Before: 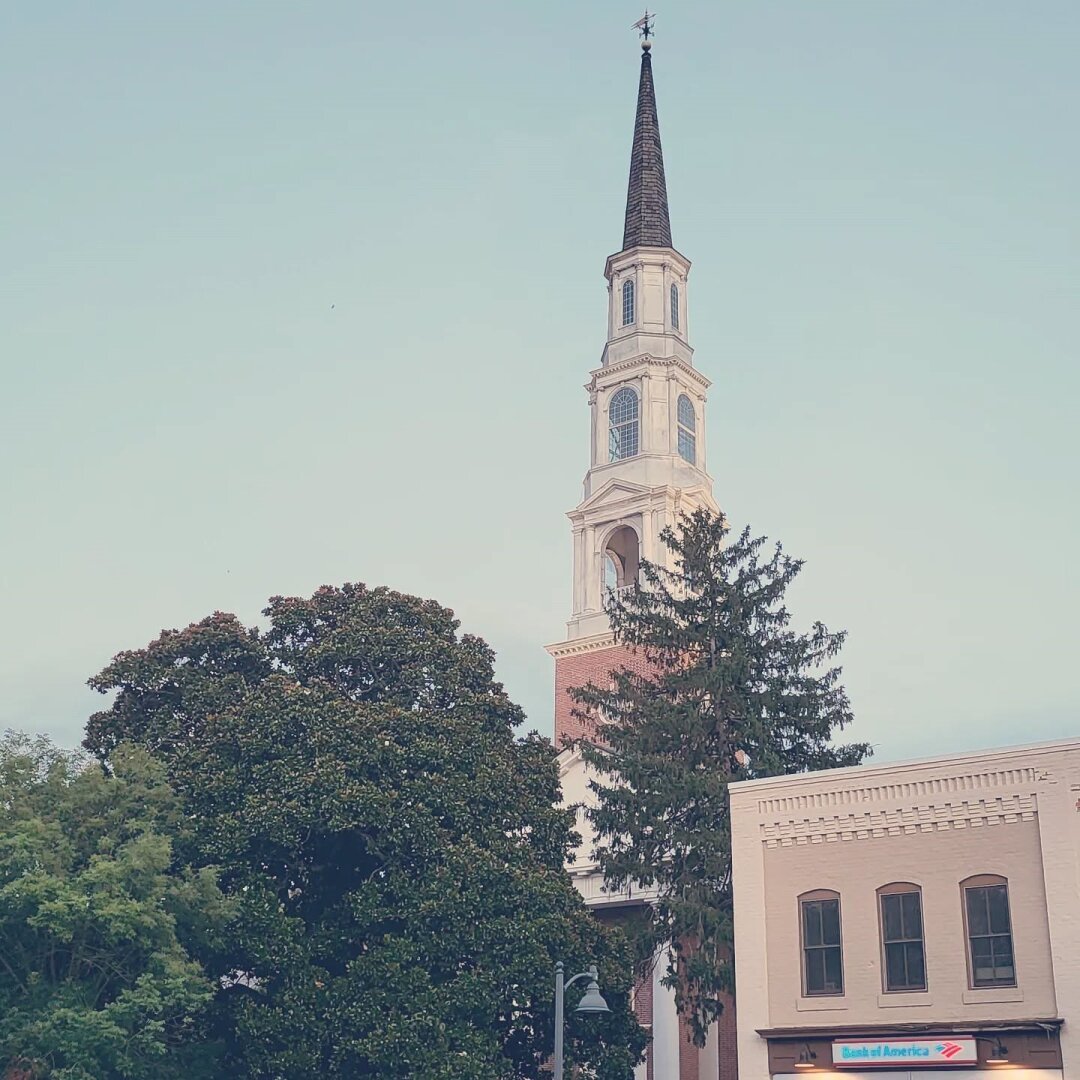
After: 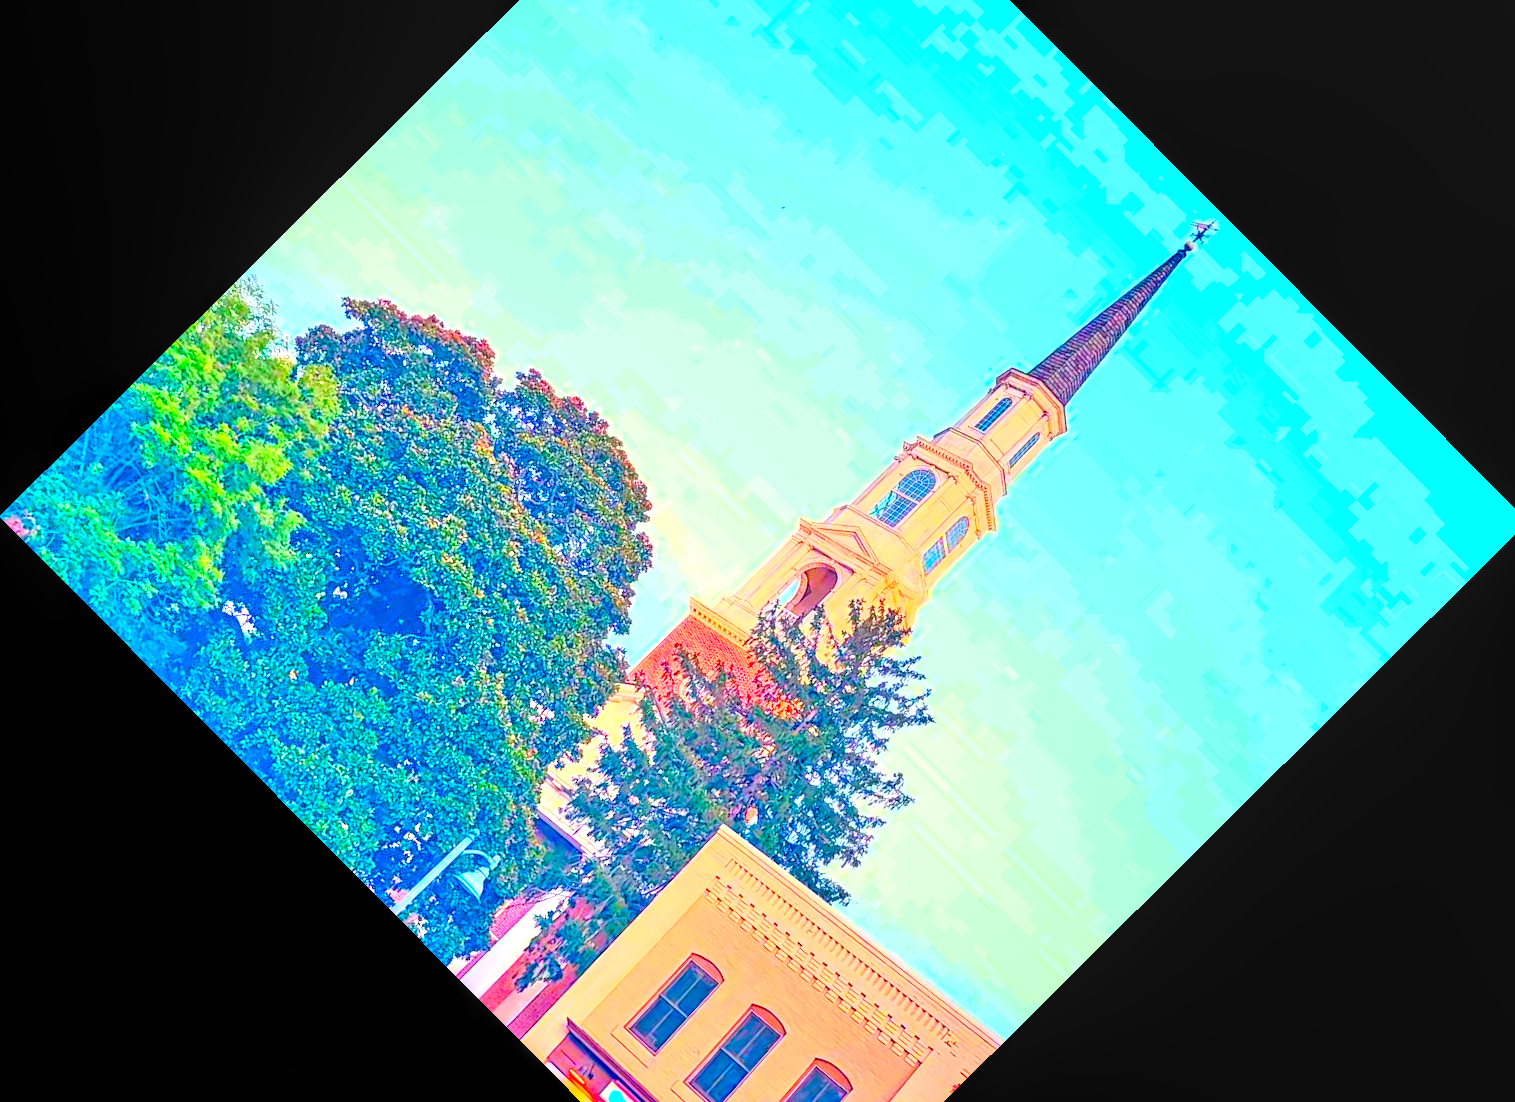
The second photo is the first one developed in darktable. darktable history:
tone equalizer: -7 EV 0.15 EV, -6 EV 0.584 EV, -5 EV 1.12 EV, -4 EV 1.31 EV, -3 EV 1.14 EV, -2 EV 0.6 EV, -1 EV 0.152 EV
haze removal: compatibility mode true, adaptive false
local contrast: highlights 64%, shadows 54%, detail 168%, midtone range 0.51
color correction: highlights b* -0.004, saturation 2.96
crop and rotate: angle -45.2°, top 16.06%, right 0.783%, bottom 11.753%
tone curve: curves: ch0 [(0, 0) (0.389, 0.458) (0.745, 0.82) (0.849, 0.917) (0.919, 0.969) (1, 1)]; ch1 [(0, 0) (0.437, 0.404) (0.5, 0.5) (0.529, 0.55) (0.58, 0.6) (0.616, 0.649) (1, 1)]; ch2 [(0, 0) (0.442, 0.428) (0.5, 0.5) (0.525, 0.543) (0.585, 0.62) (1, 1)], color space Lab, independent channels, preserve colors none
base curve: curves: ch0 [(0, 0) (0.028, 0.03) (0.121, 0.232) (0.46, 0.748) (0.859, 0.968) (1, 1)]
